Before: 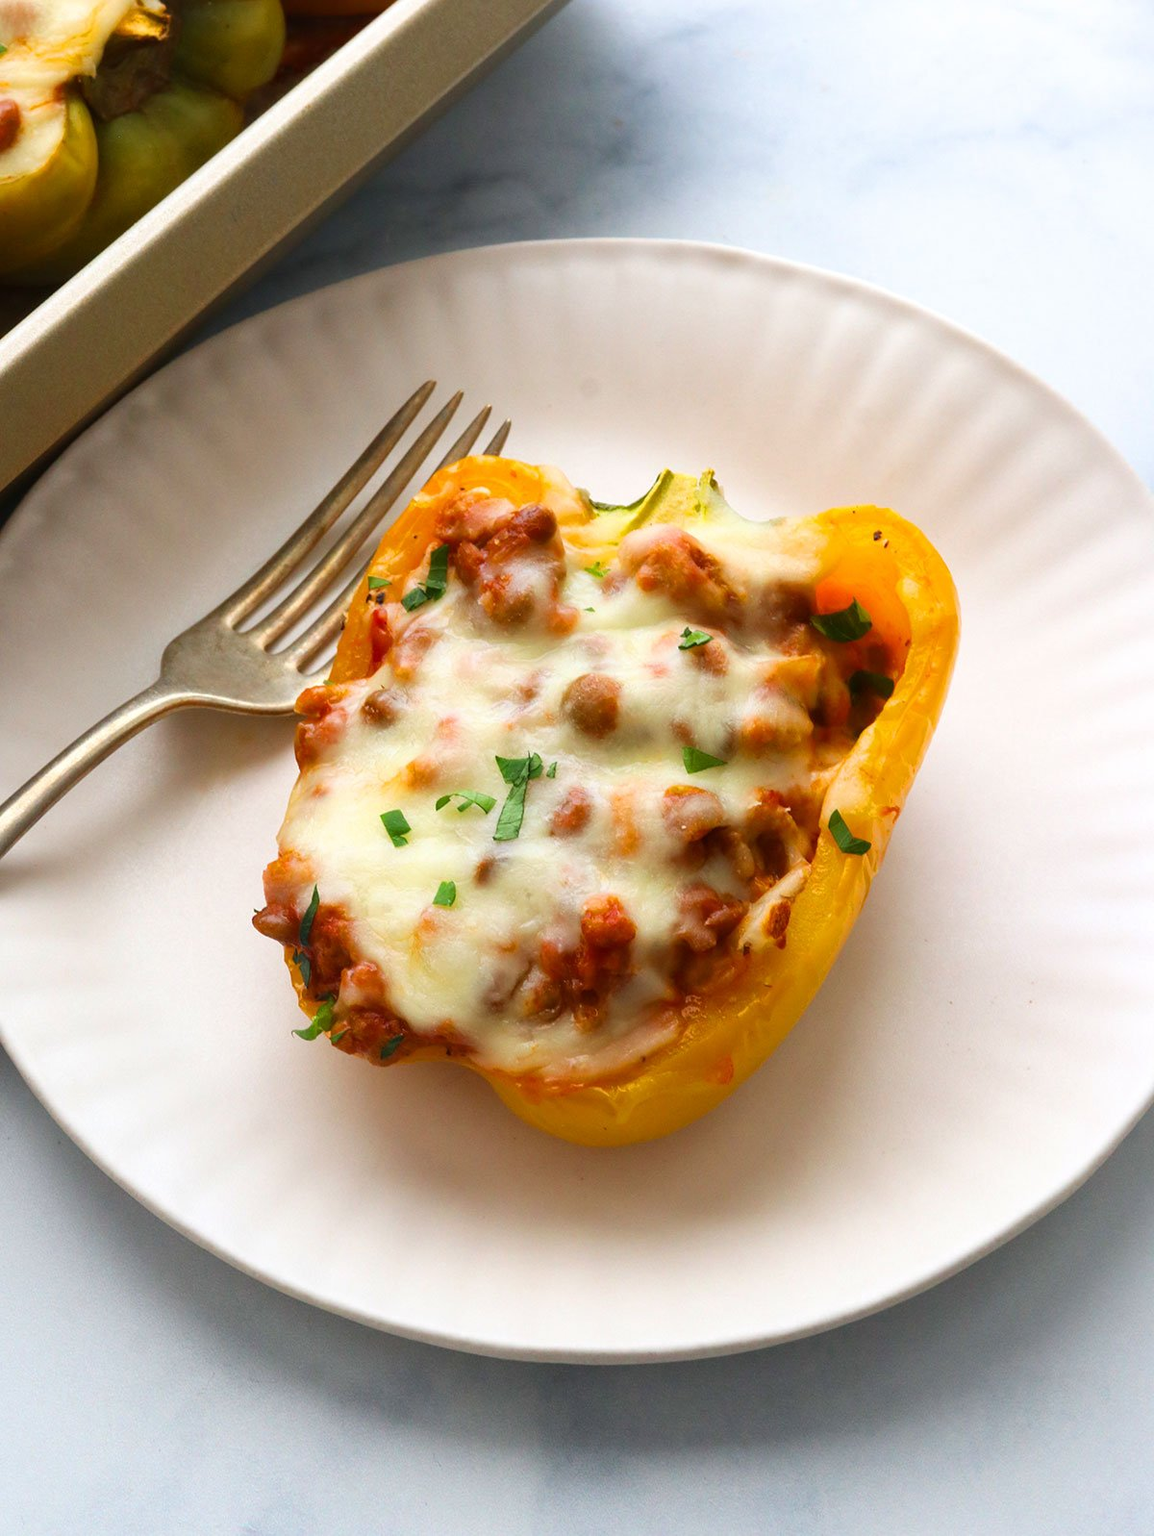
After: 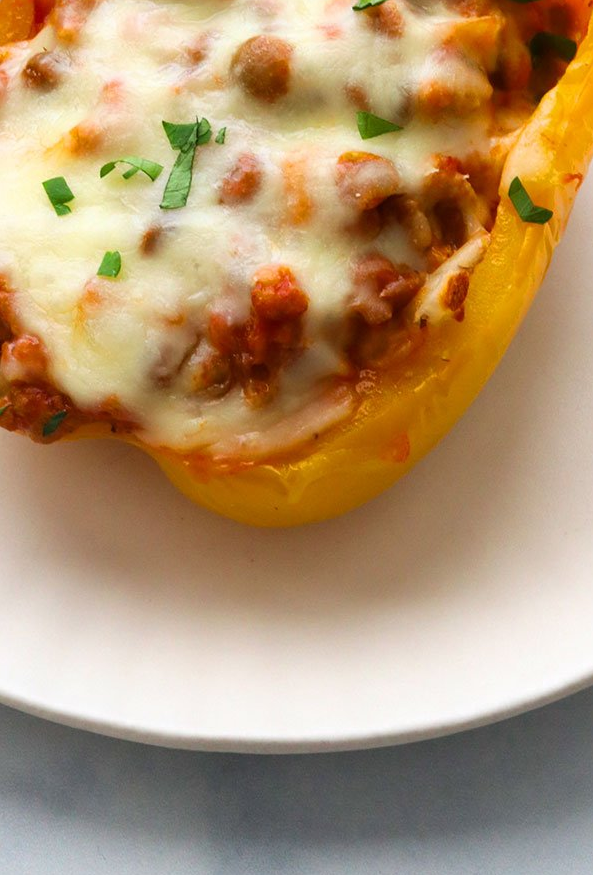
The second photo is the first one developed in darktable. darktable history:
crop: left 29.42%, top 41.661%, right 21.13%, bottom 3.505%
